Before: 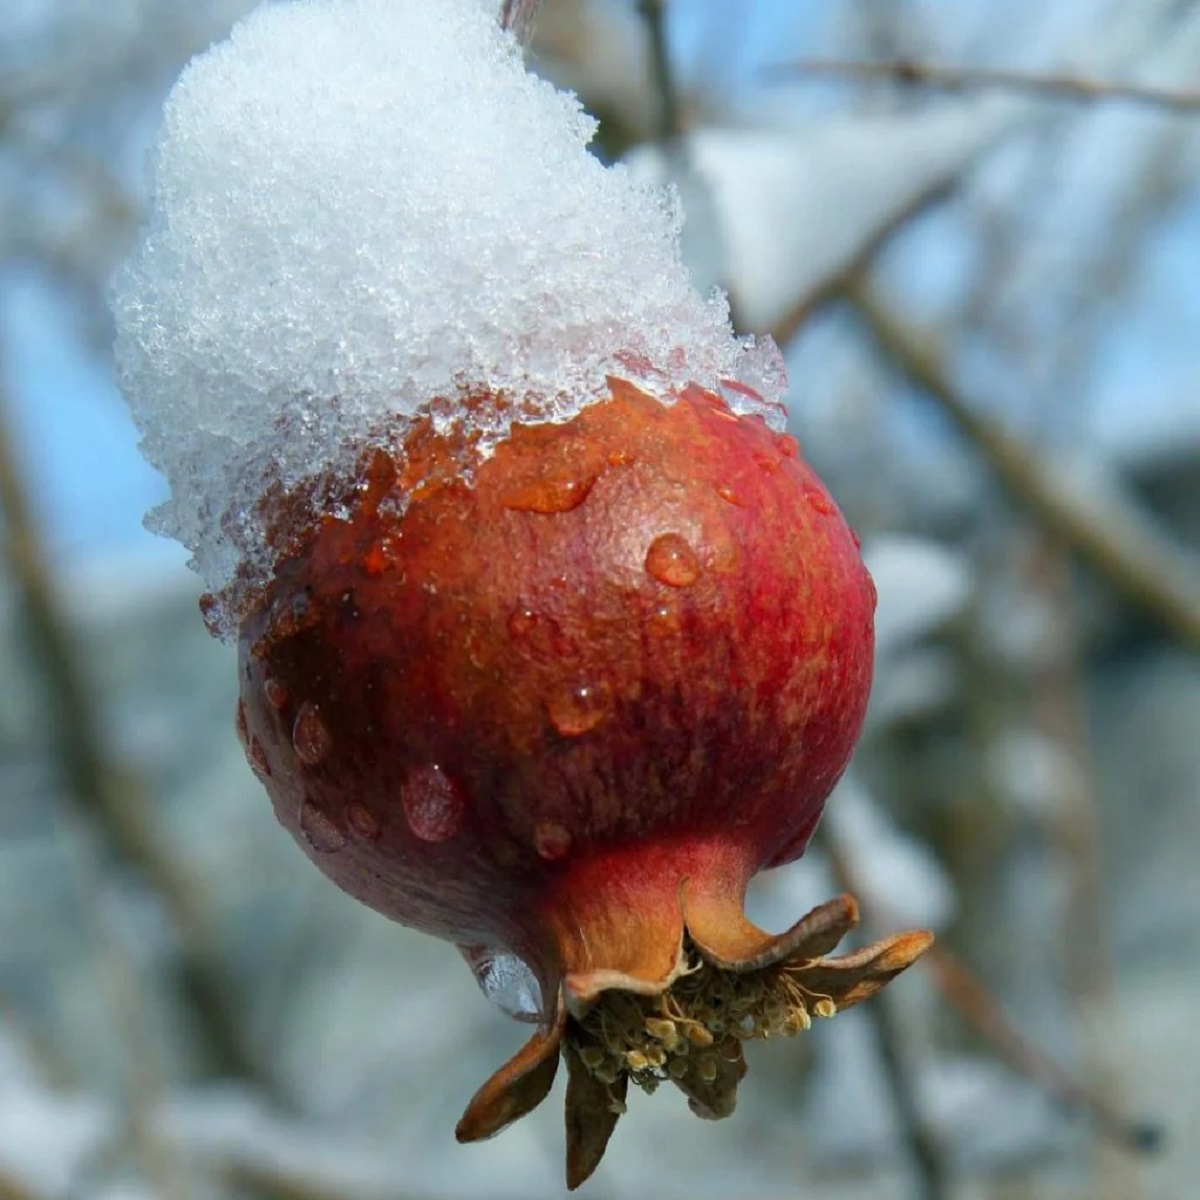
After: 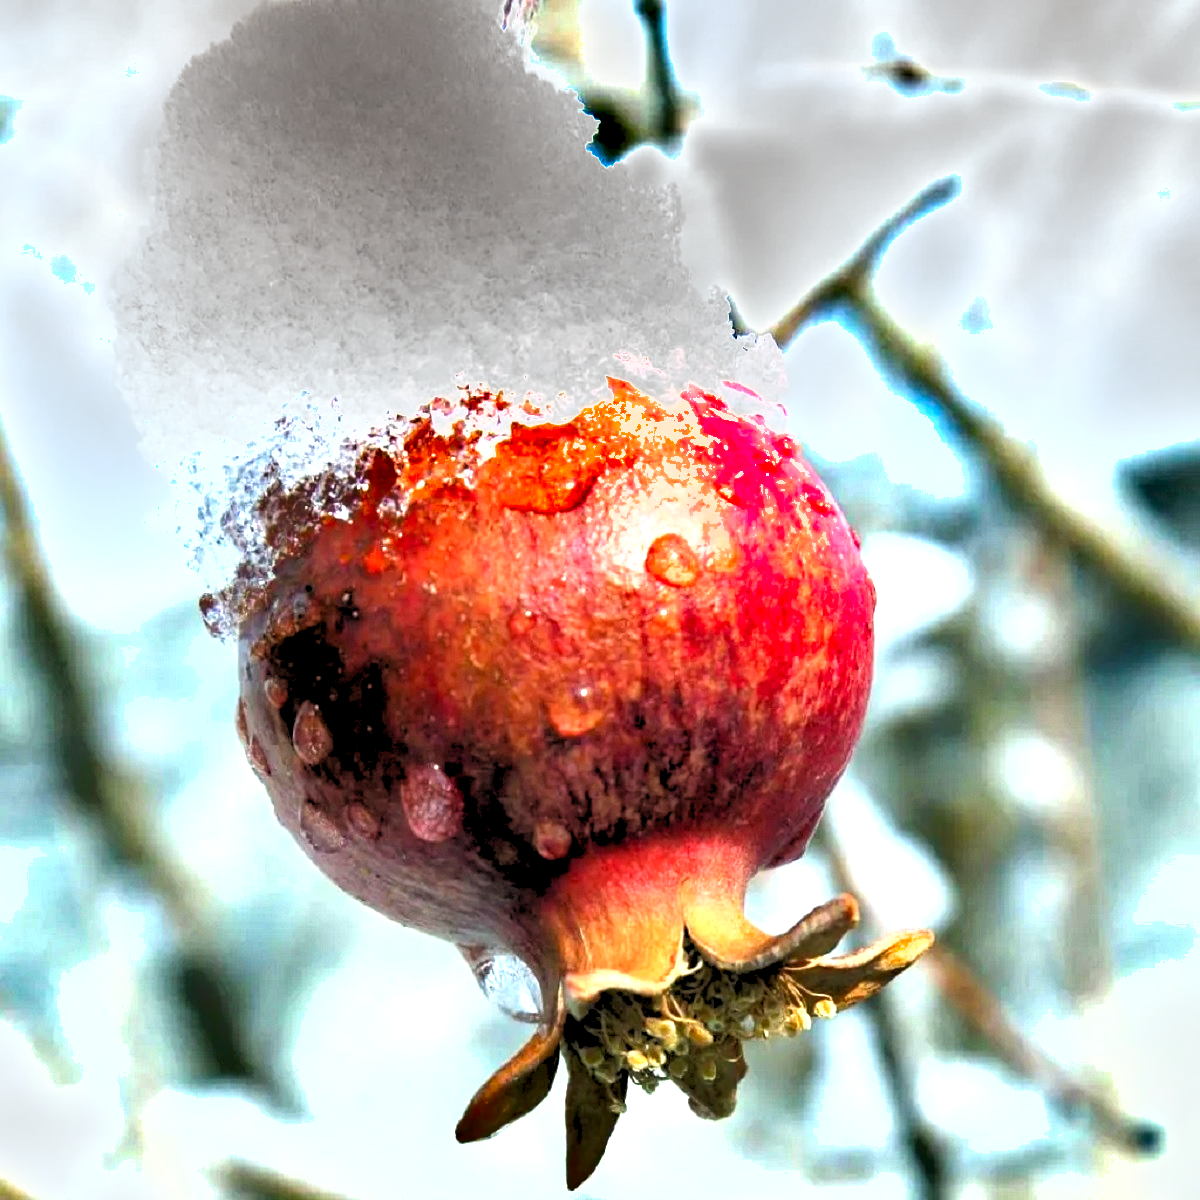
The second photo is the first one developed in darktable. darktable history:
exposure: exposure 2 EV, compensate exposure bias true, compensate highlight preservation false
shadows and highlights: shadows 43.71, white point adjustment -1.46, soften with gaussian
white balance: emerald 1
rgb levels: levels [[0.029, 0.461, 0.922], [0, 0.5, 1], [0, 0.5, 1]]
